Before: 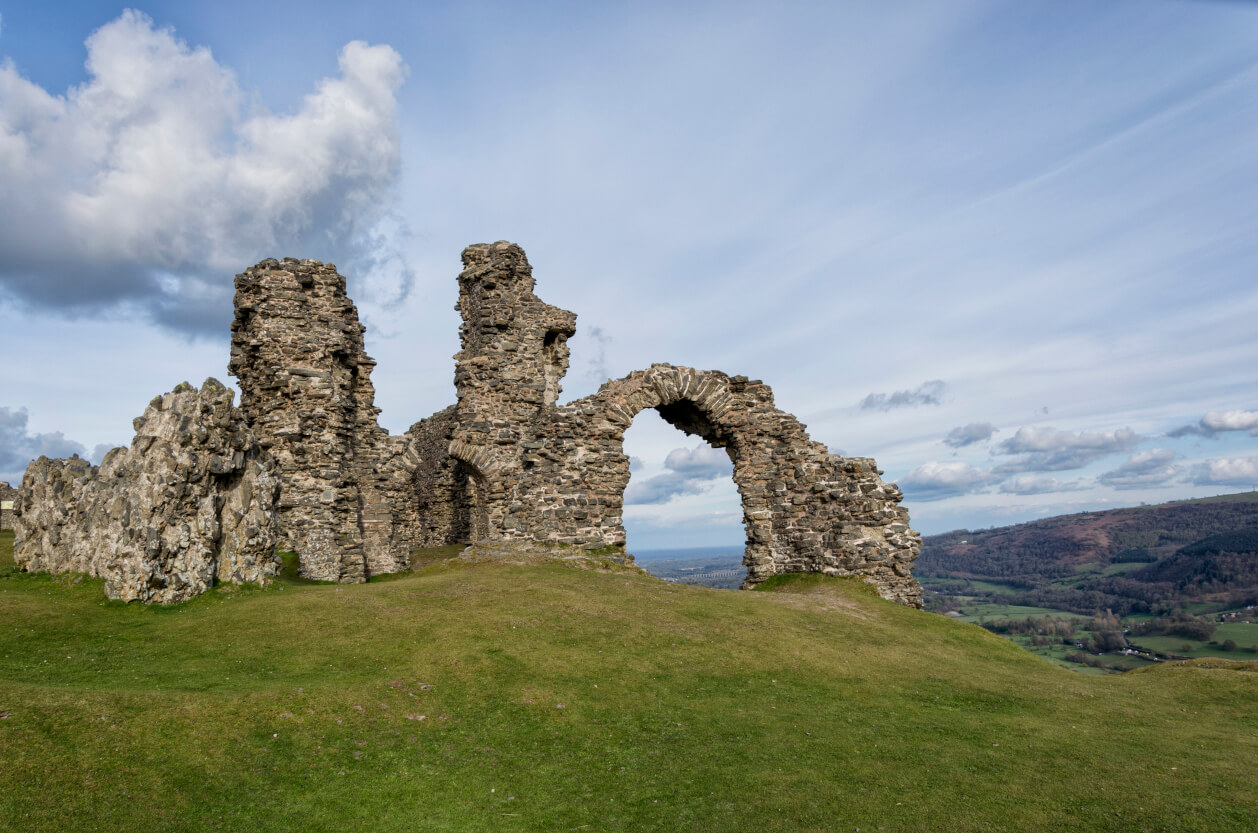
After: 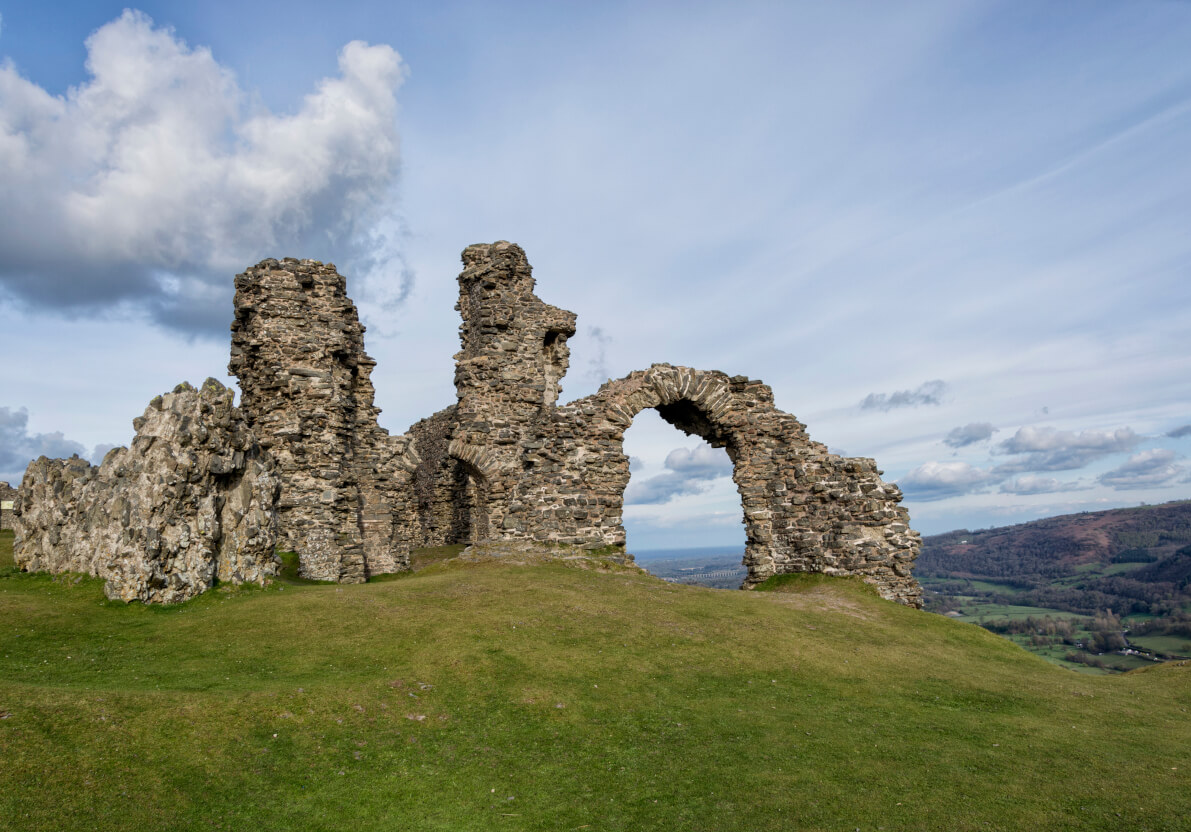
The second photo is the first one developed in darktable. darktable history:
crop and rotate: left 0%, right 5.318%
